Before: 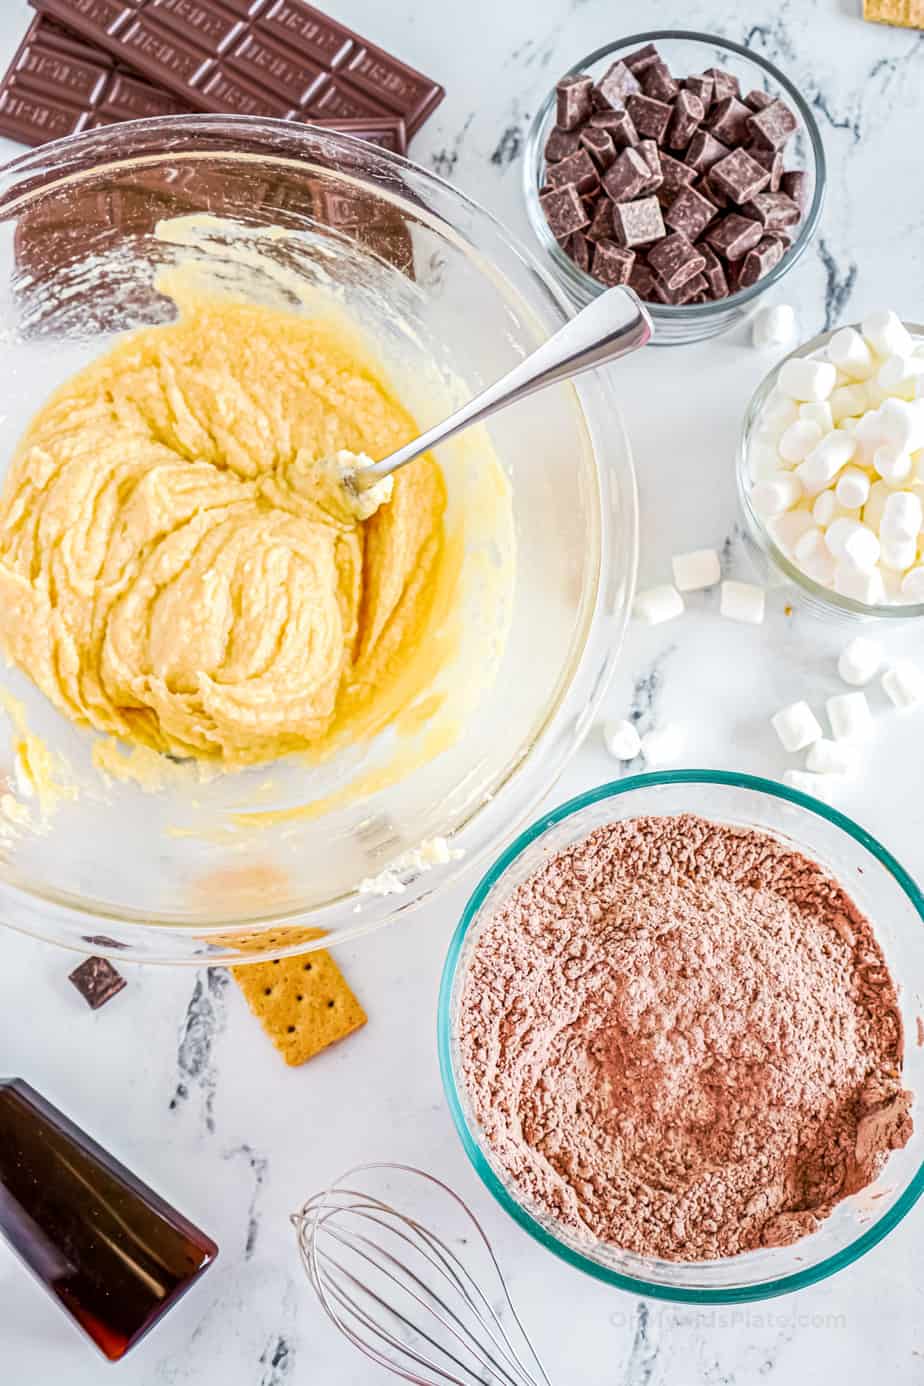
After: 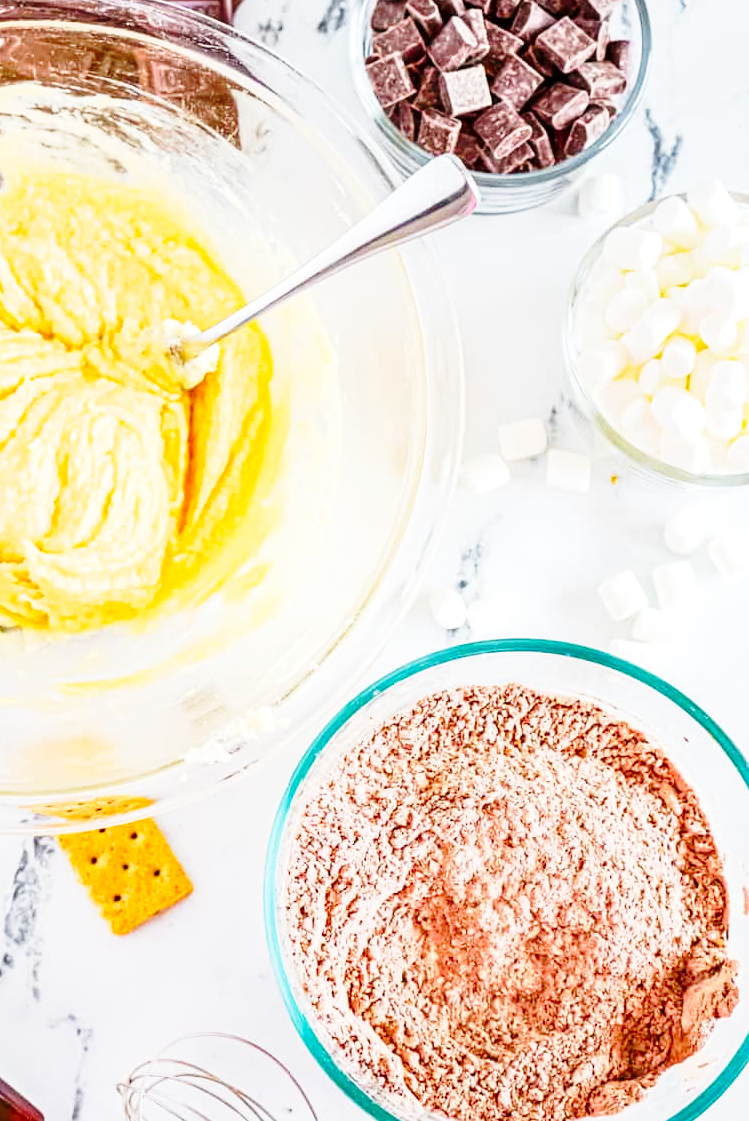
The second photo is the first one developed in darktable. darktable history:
base curve: curves: ch0 [(0, 0) (0.028, 0.03) (0.121, 0.232) (0.46, 0.748) (0.859, 0.968) (1, 1)], exposure shift 0.01, preserve colors none
crop: left 18.892%, top 9.496%, right 0%, bottom 9.613%
contrast brightness saturation: contrast 0.042, saturation 0.154
